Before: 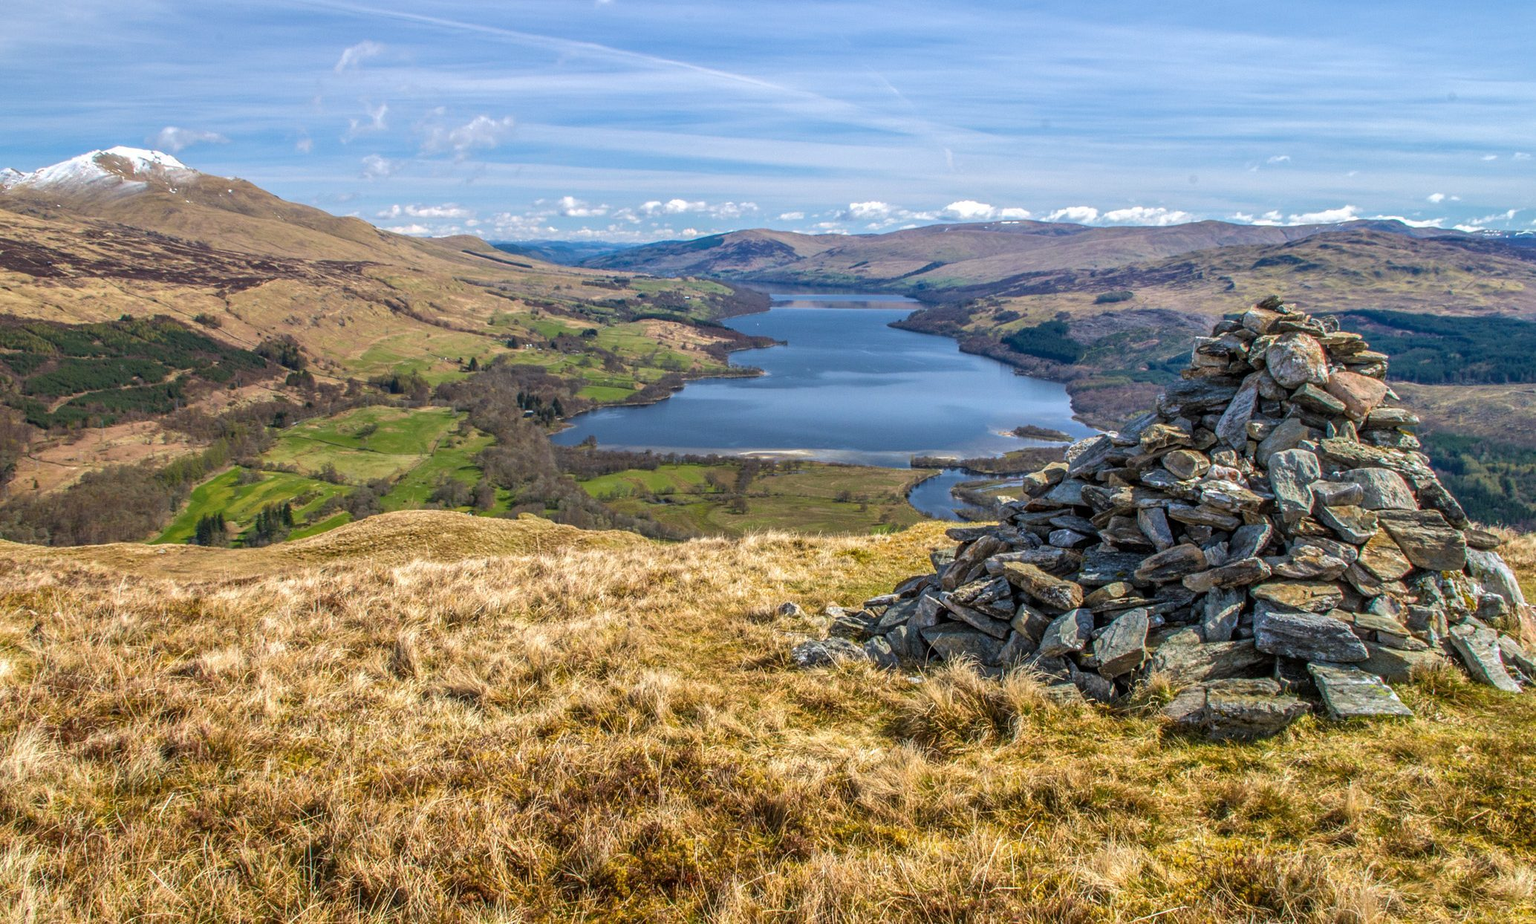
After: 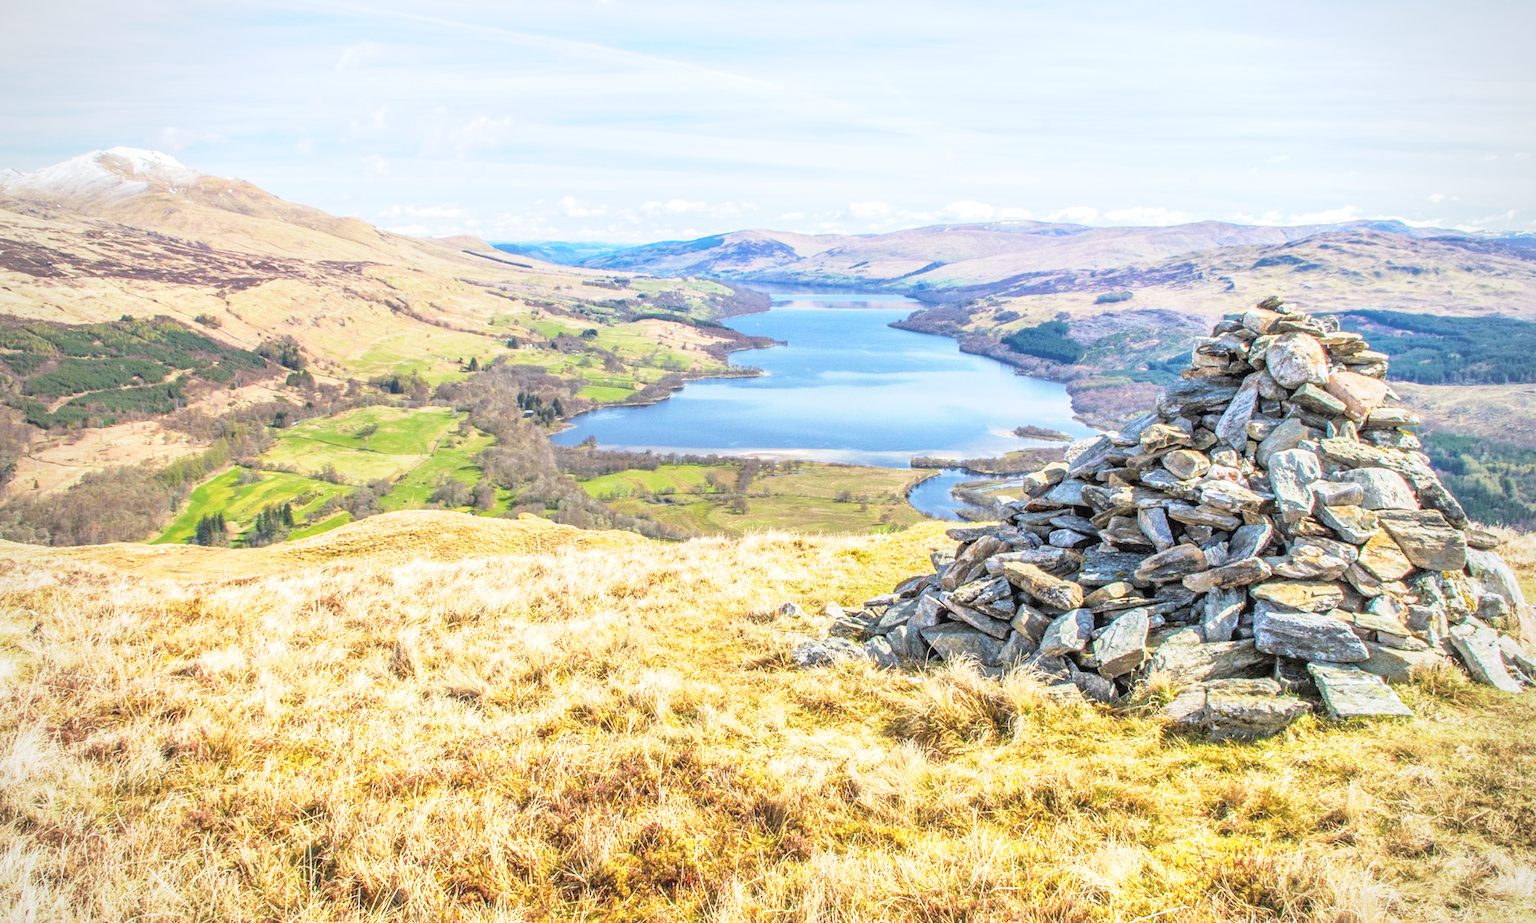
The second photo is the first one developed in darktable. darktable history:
contrast brightness saturation: brightness 0.15
exposure: black level correction 0, exposure 1 EV, compensate highlight preservation false
vignetting: brightness -0.289
base curve: curves: ch0 [(0, 0) (0.088, 0.125) (0.176, 0.251) (0.354, 0.501) (0.613, 0.749) (1, 0.877)], preserve colors none
